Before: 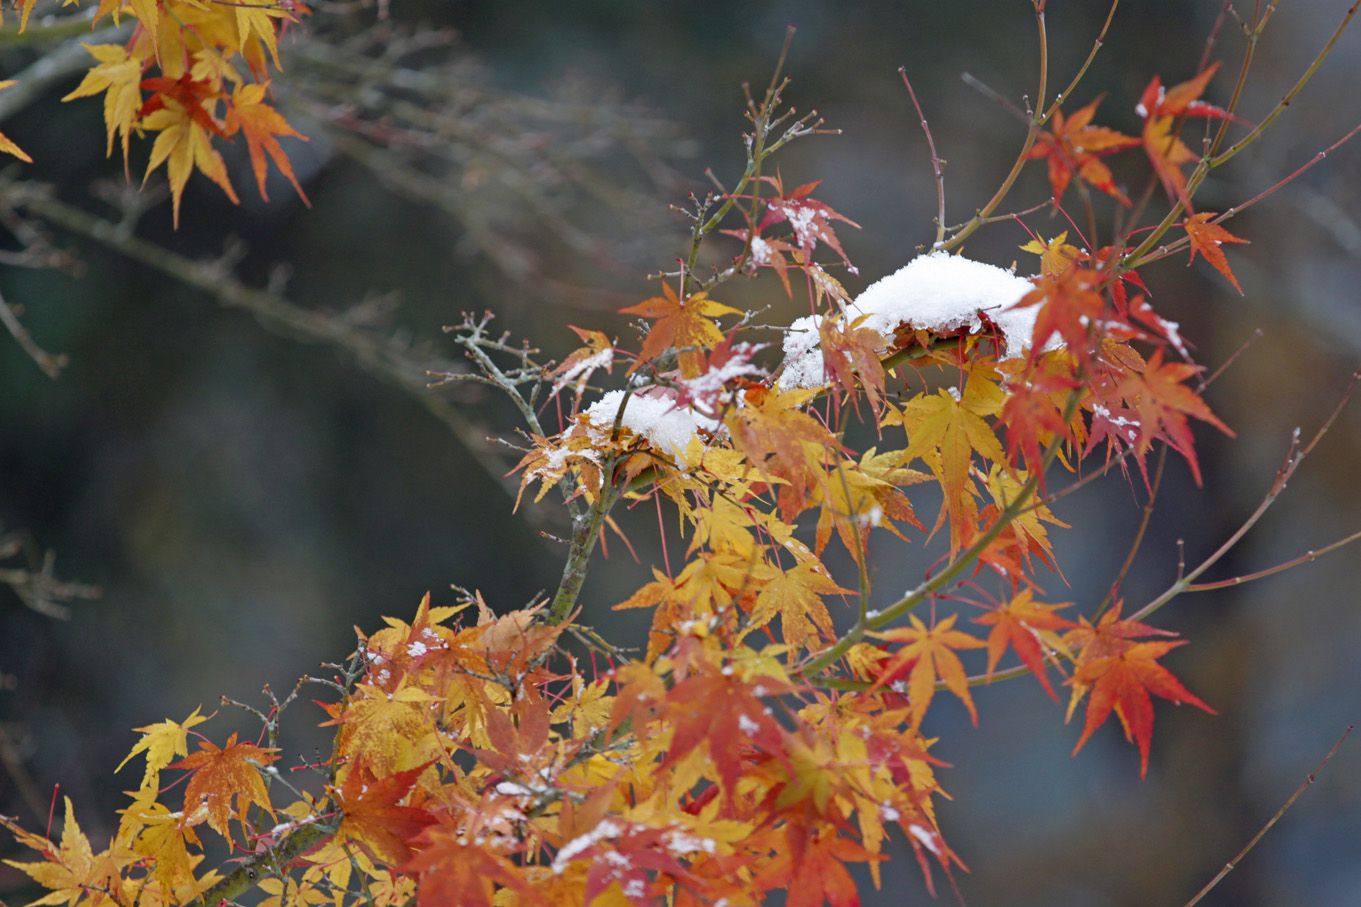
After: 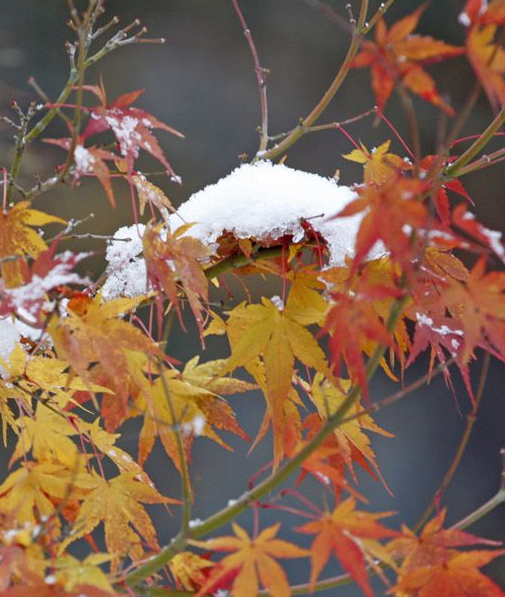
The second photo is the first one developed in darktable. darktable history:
crop and rotate: left 49.765%, top 10.136%, right 13.112%, bottom 23.958%
